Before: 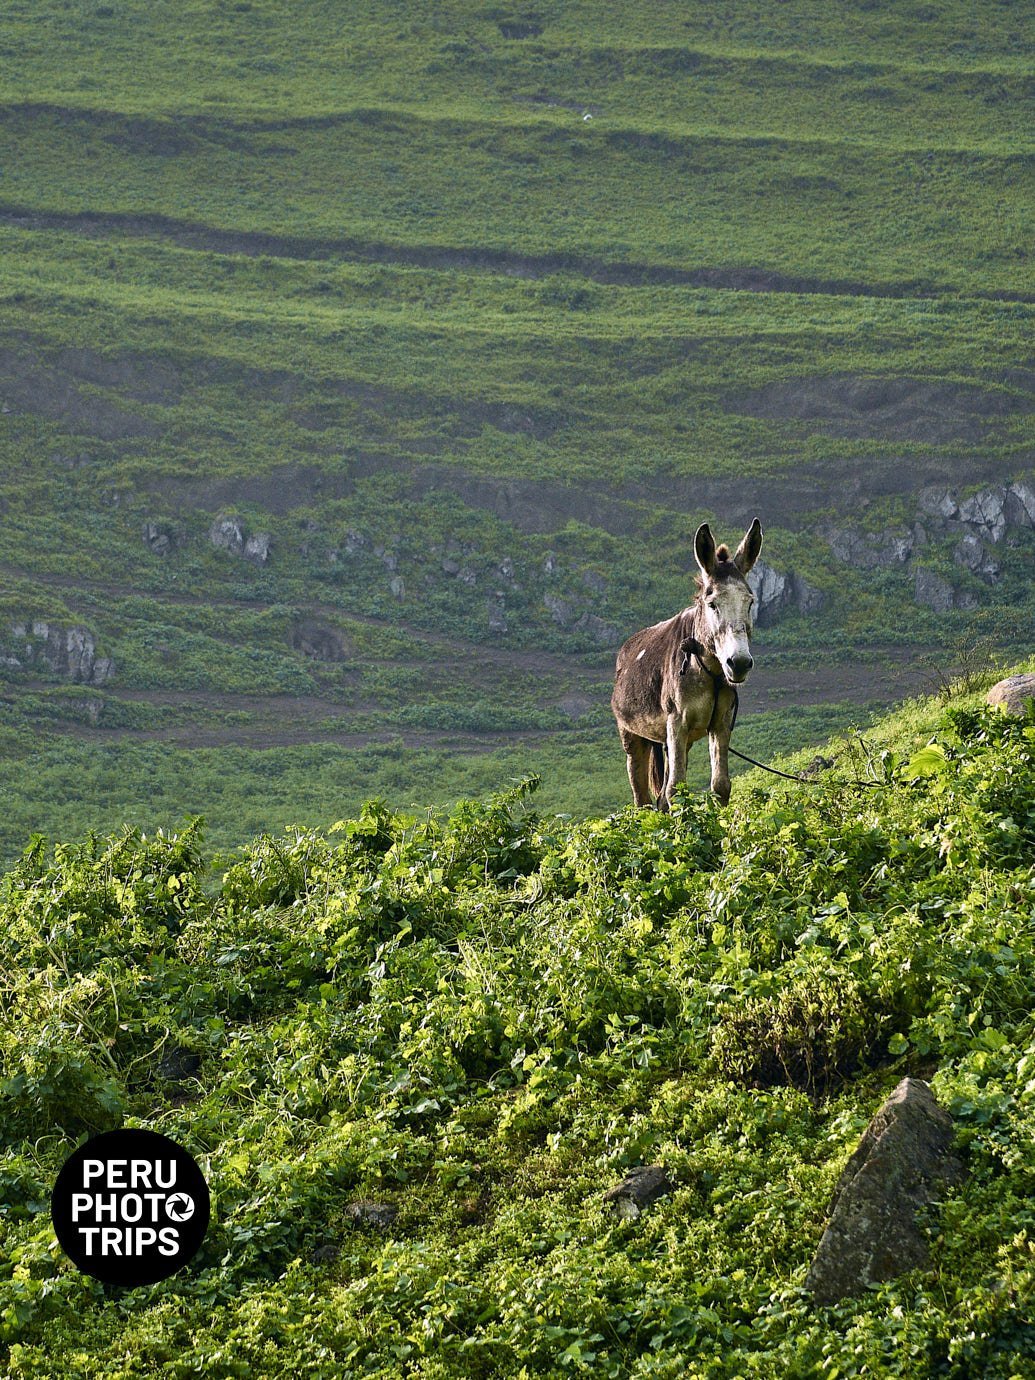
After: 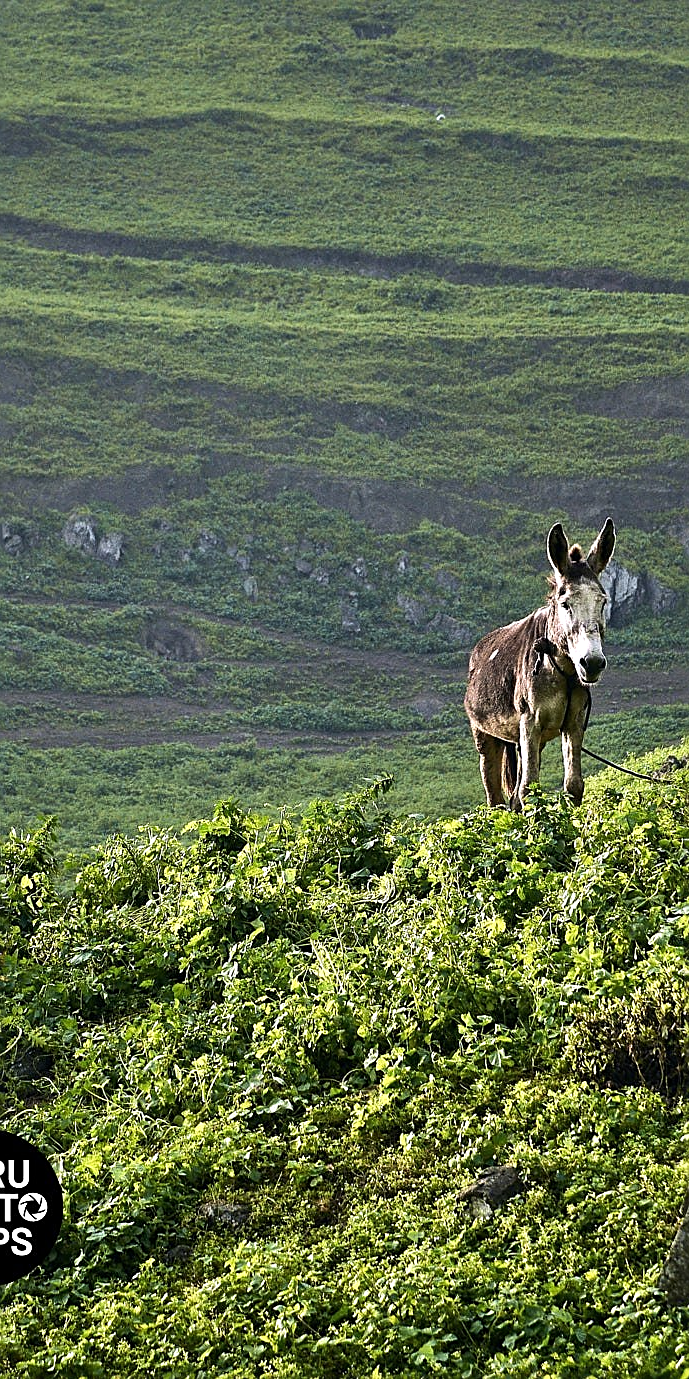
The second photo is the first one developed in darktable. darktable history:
tone equalizer: -8 EV -0.417 EV, -7 EV -0.389 EV, -6 EV -0.333 EV, -5 EV -0.222 EV, -3 EV 0.222 EV, -2 EV 0.333 EV, -1 EV 0.389 EV, +0 EV 0.417 EV, edges refinement/feathering 500, mask exposure compensation -1.57 EV, preserve details no
sharpen: on, module defaults
crop and rotate: left 14.292%, right 19.041%
